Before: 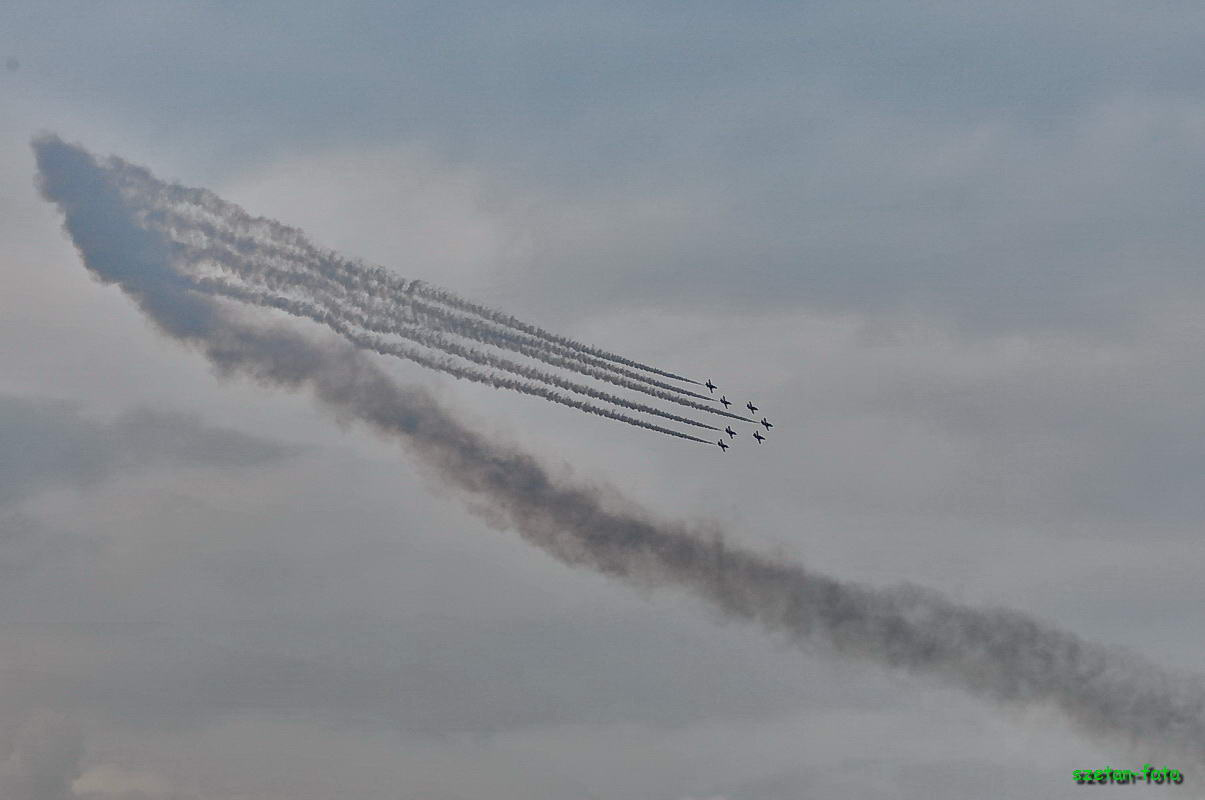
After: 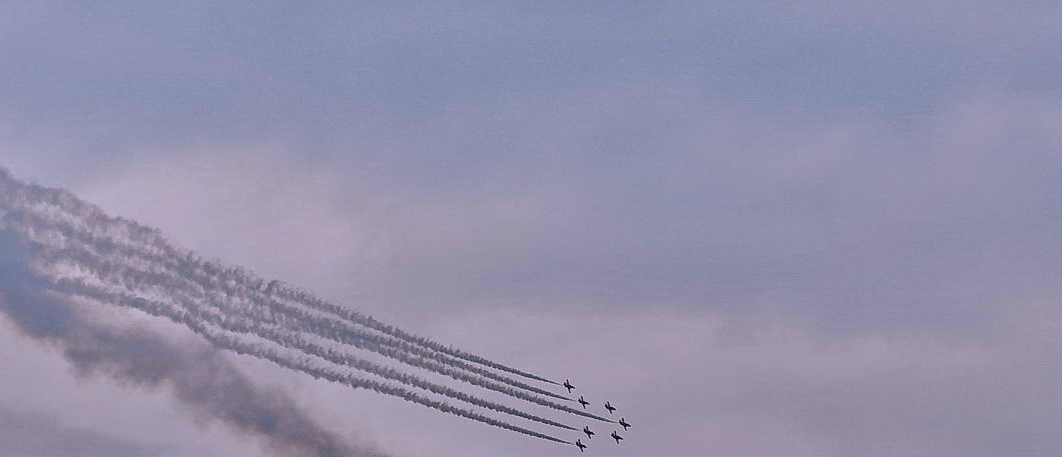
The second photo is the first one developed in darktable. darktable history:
white balance: red 1.066, blue 1.119
crop and rotate: left 11.812%, bottom 42.776%
